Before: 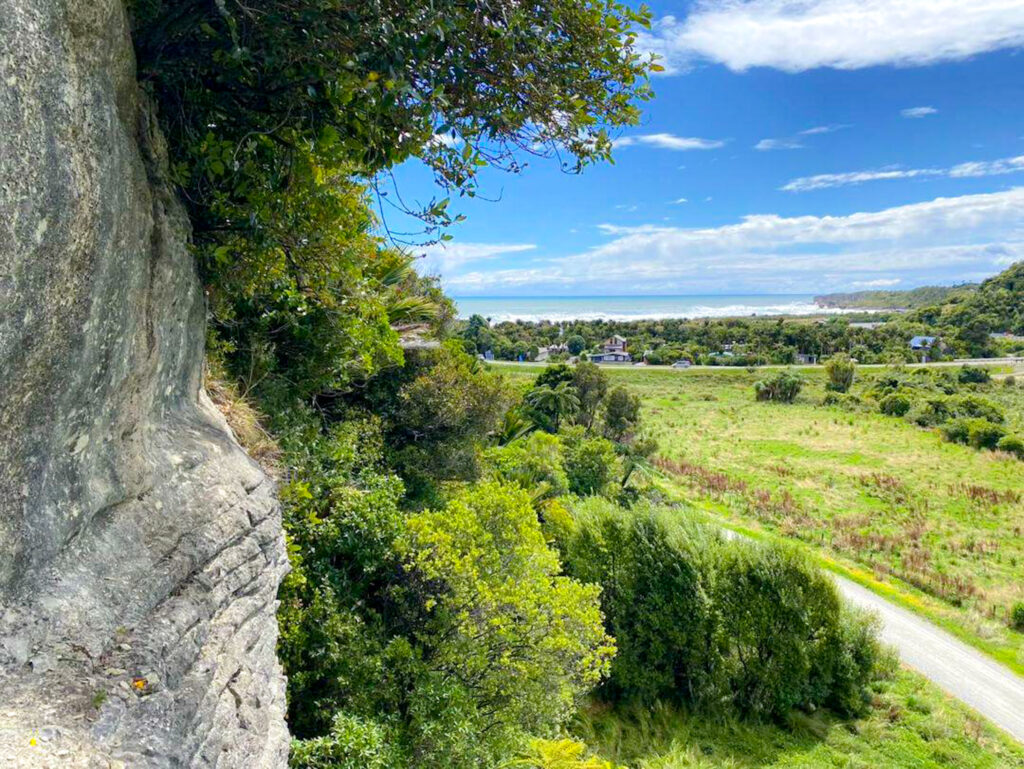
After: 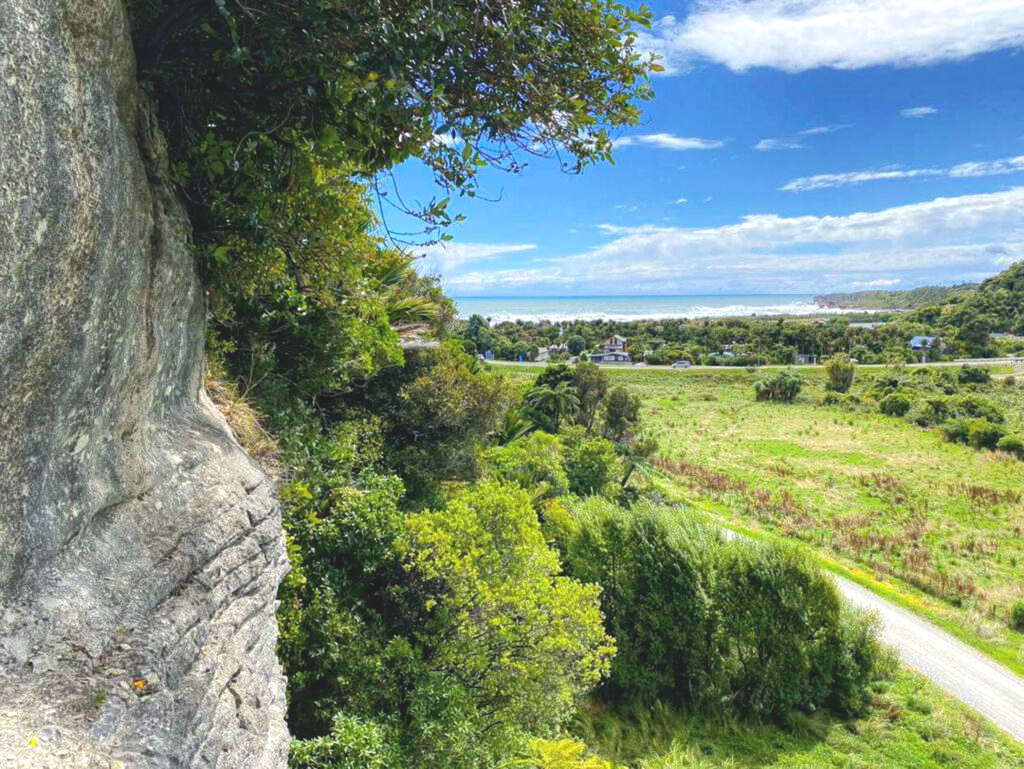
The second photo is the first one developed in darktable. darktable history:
local contrast: highlights 103%, shadows 100%, detail 119%, midtone range 0.2
exposure: black level correction -0.015, compensate highlight preservation false
